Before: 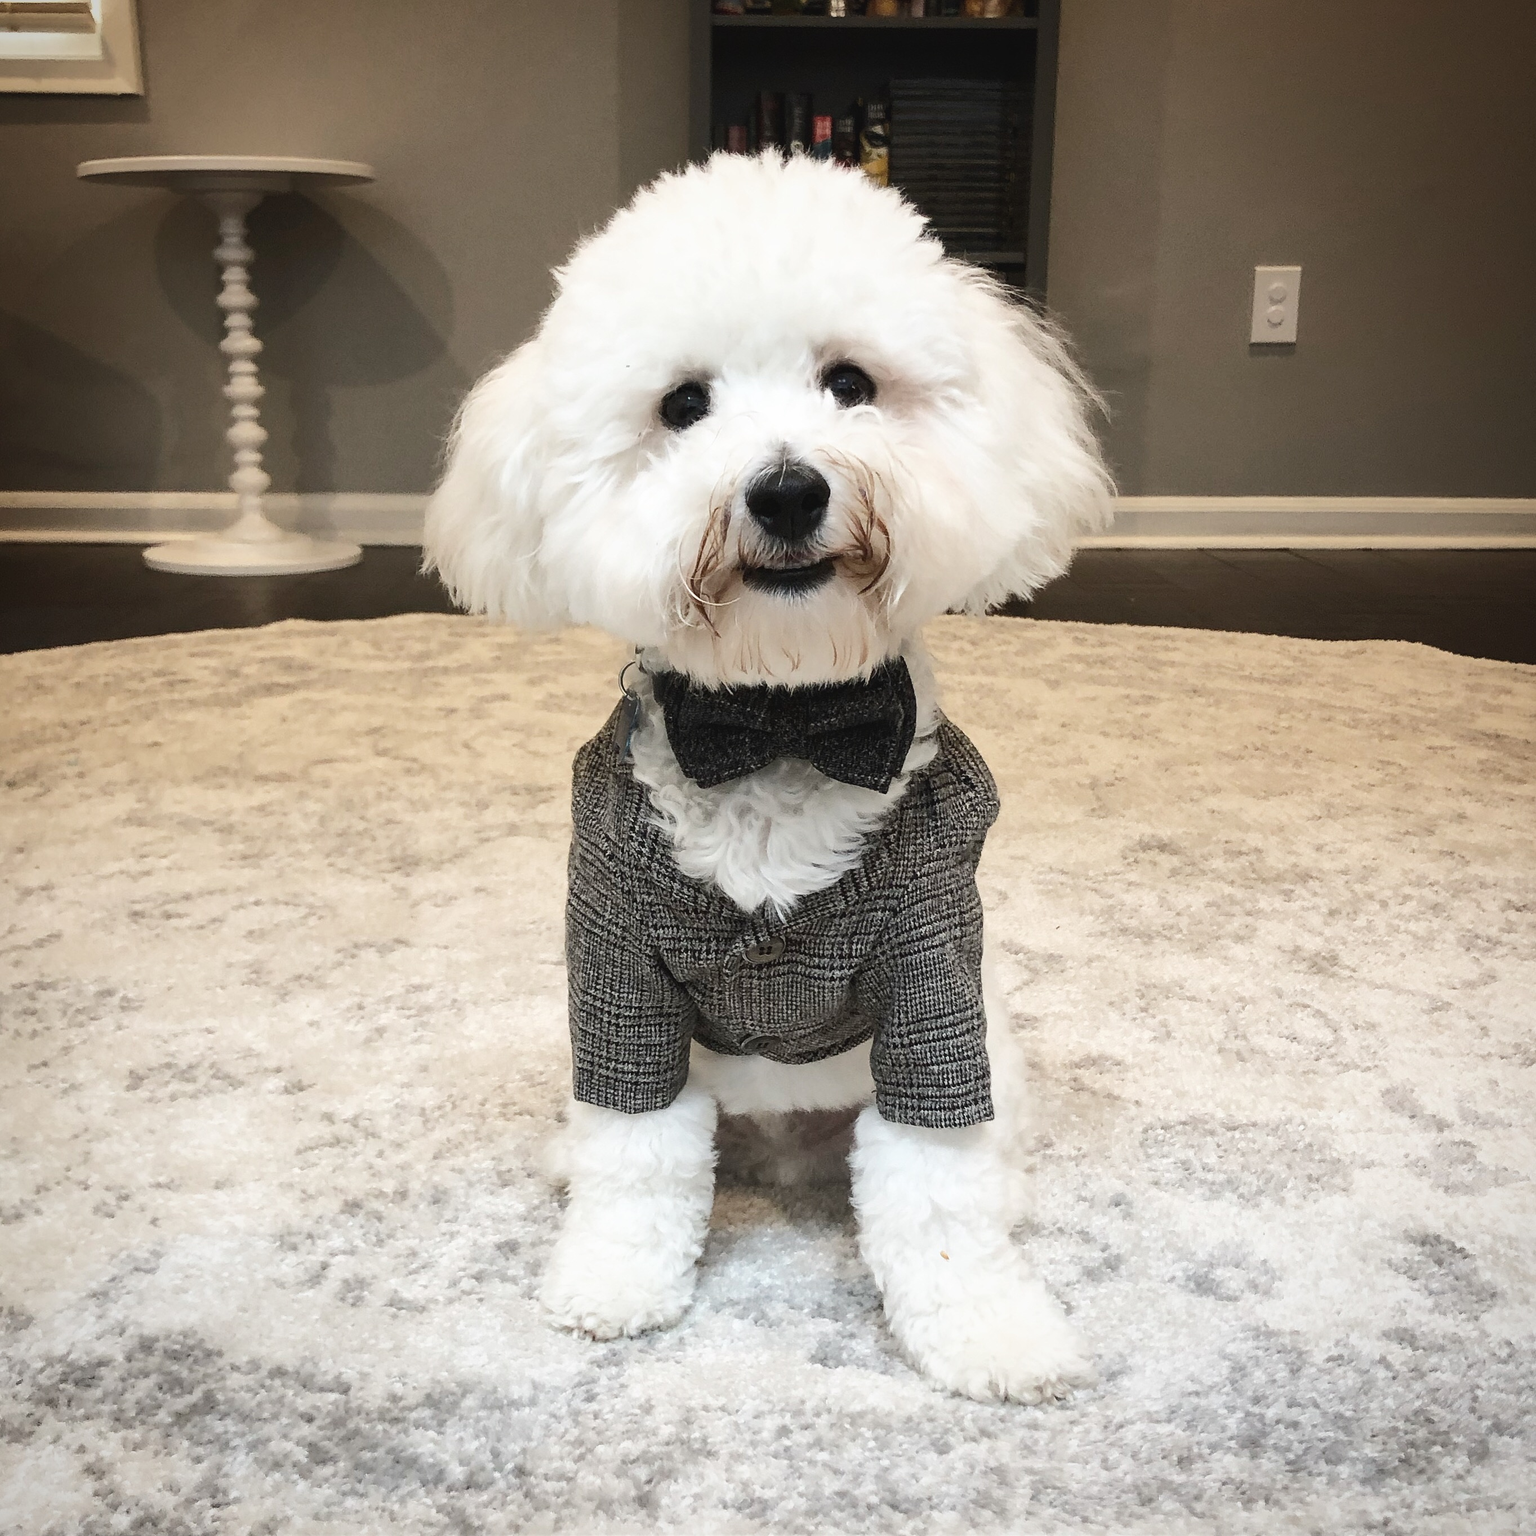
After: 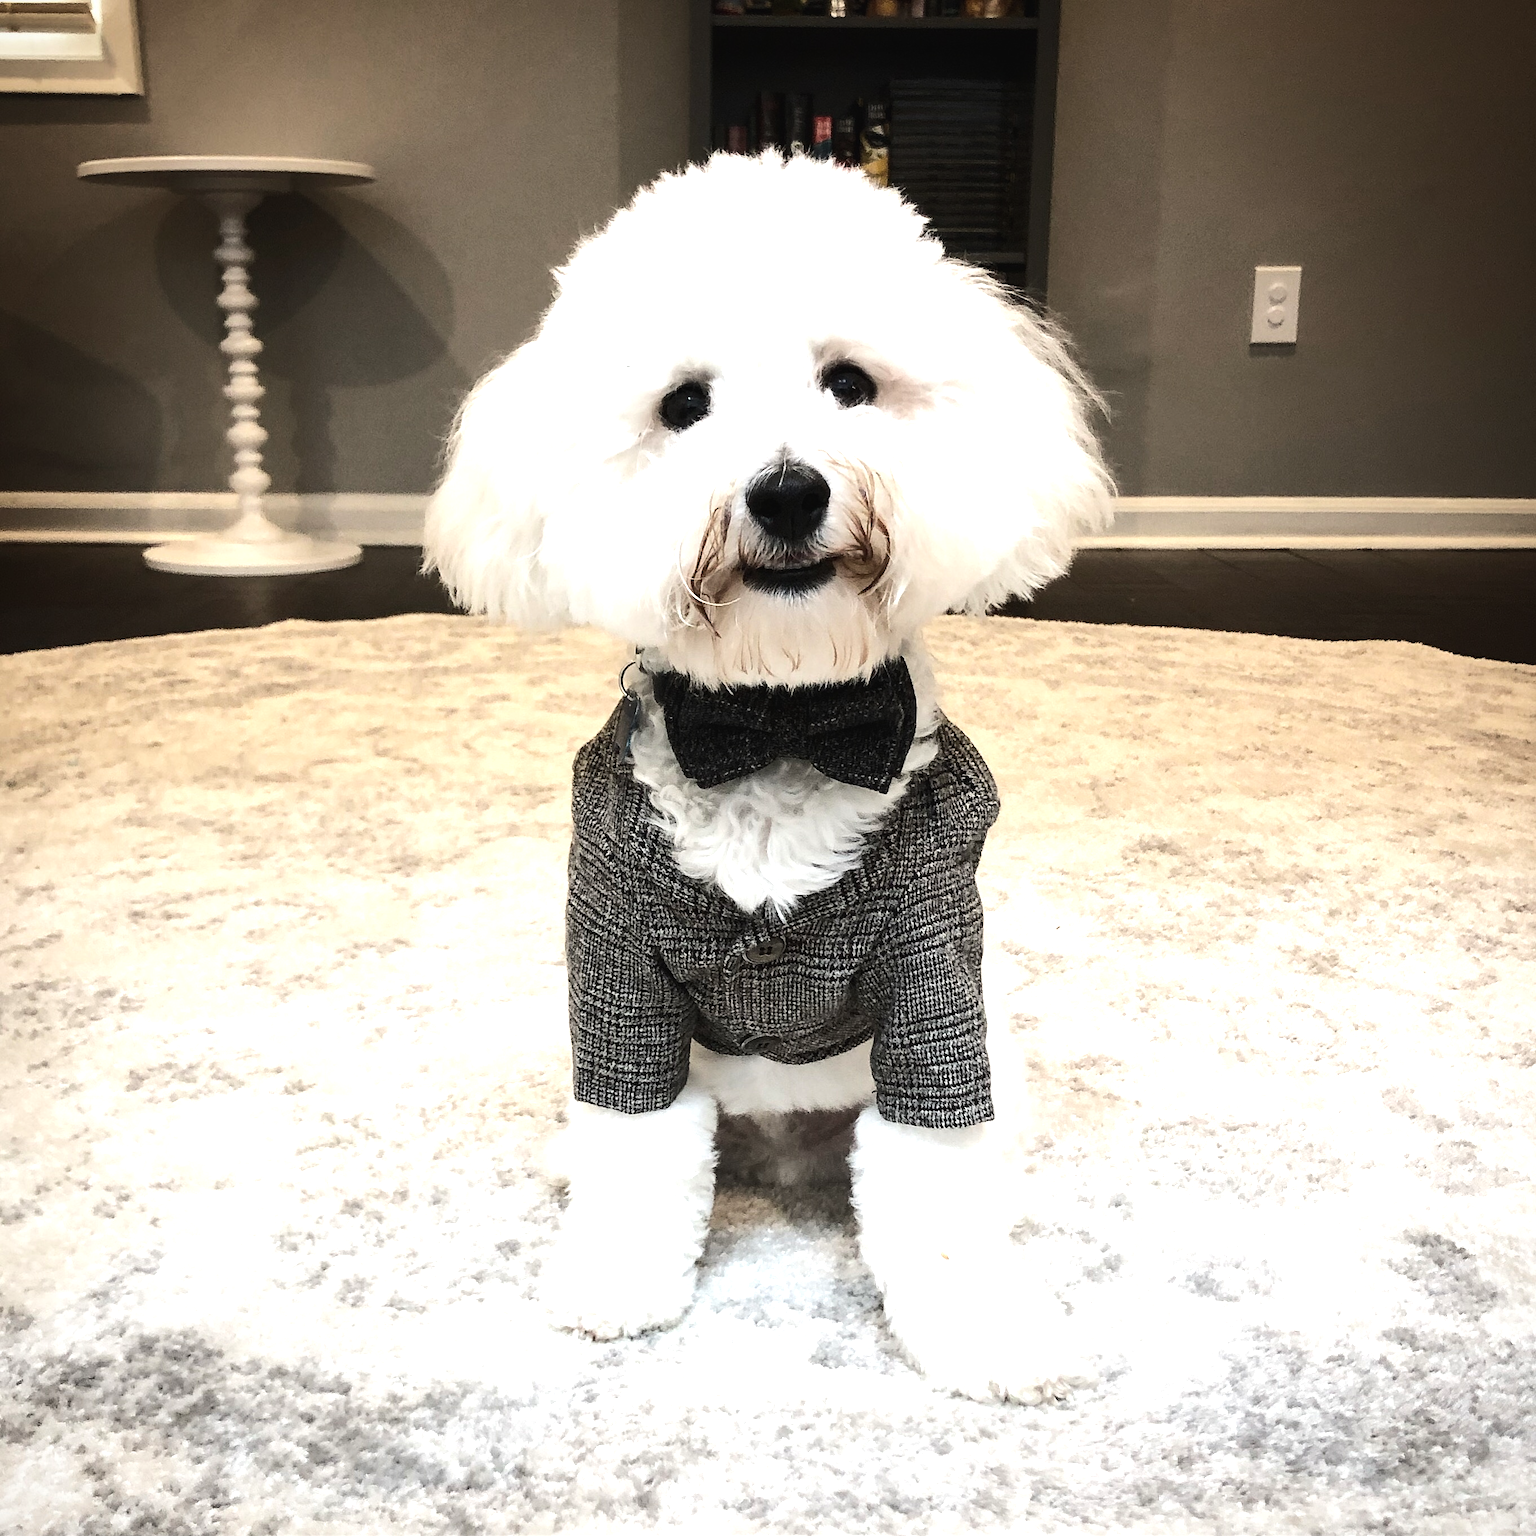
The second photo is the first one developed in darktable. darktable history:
tone equalizer: -8 EV -0.731 EV, -7 EV -0.688 EV, -6 EV -0.608 EV, -5 EV -0.41 EV, -3 EV 0.39 EV, -2 EV 0.6 EV, -1 EV 0.7 EV, +0 EV 0.762 EV, edges refinement/feathering 500, mask exposure compensation -1.57 EV, preserve details no
